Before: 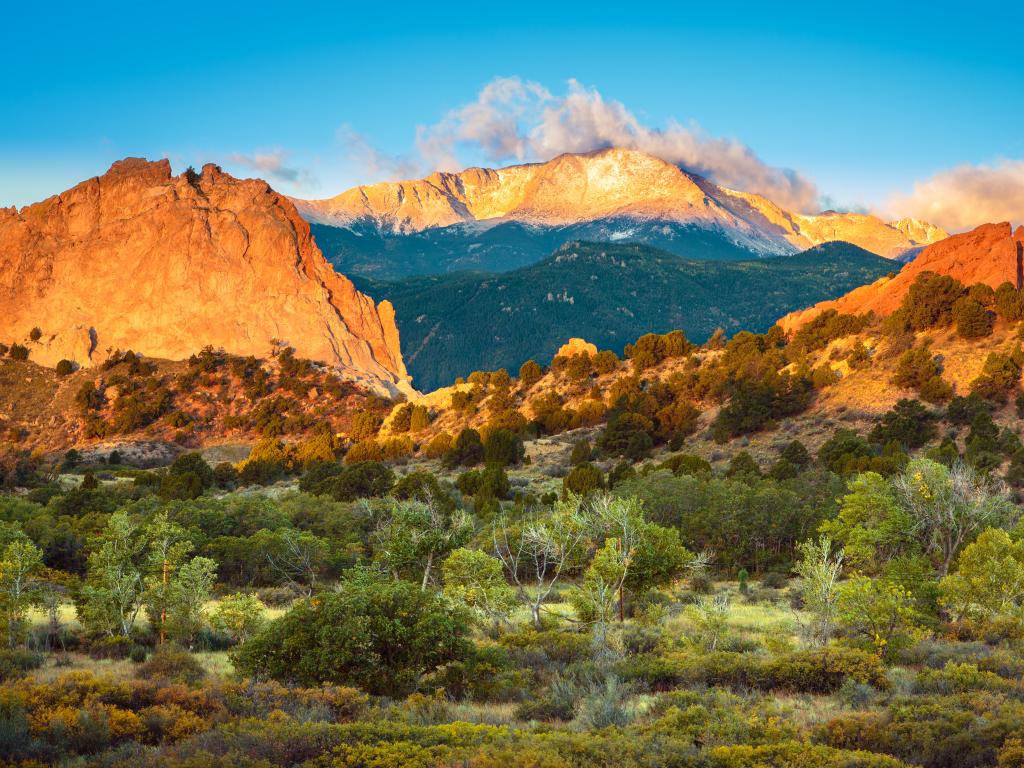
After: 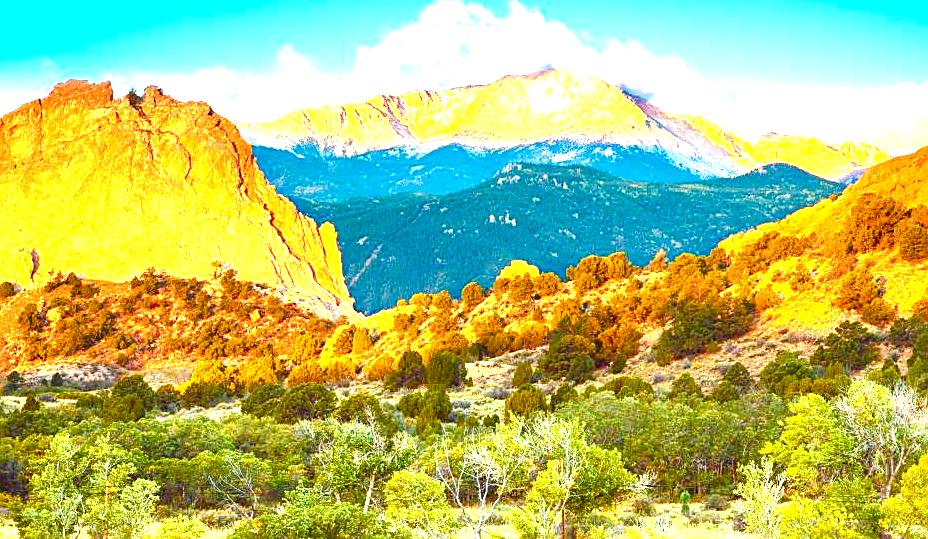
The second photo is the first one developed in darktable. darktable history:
color balance rgb: linear chroma grading › global chroma 0.389%, perceptual saturation grading › global saturation 39.621%, perceptual saturation grading › highlights -25.291%, perceptual saturation grading › mid-tones 35.506%, perceptual saturation grading › shadows 36.073%
crop: left 5.695%, top 10.265%, right 3.663%, bottom 19.474%
exposure: black level correction 0, exposure 1.96 EV, compensate exposure bias true, compensate highlight preservation false
sharpen: on, module defaults
